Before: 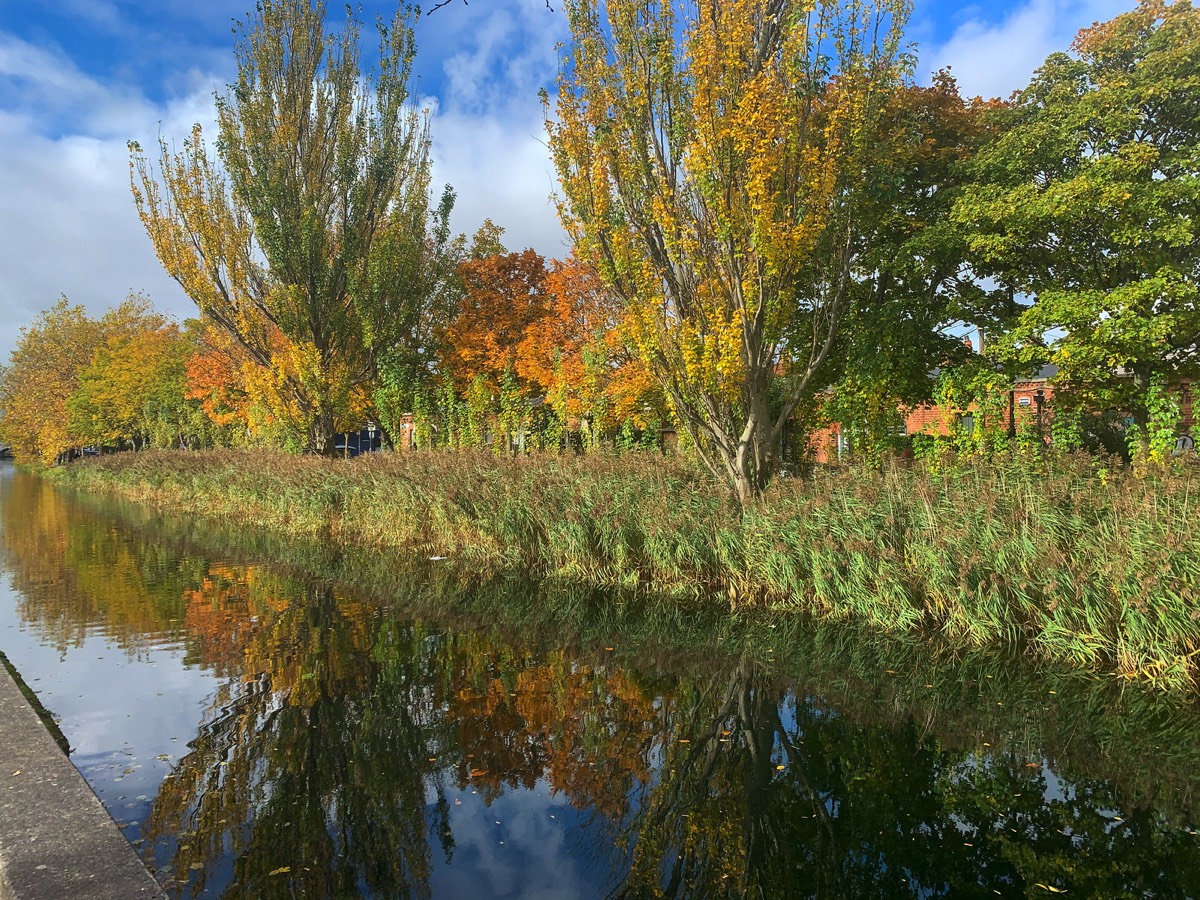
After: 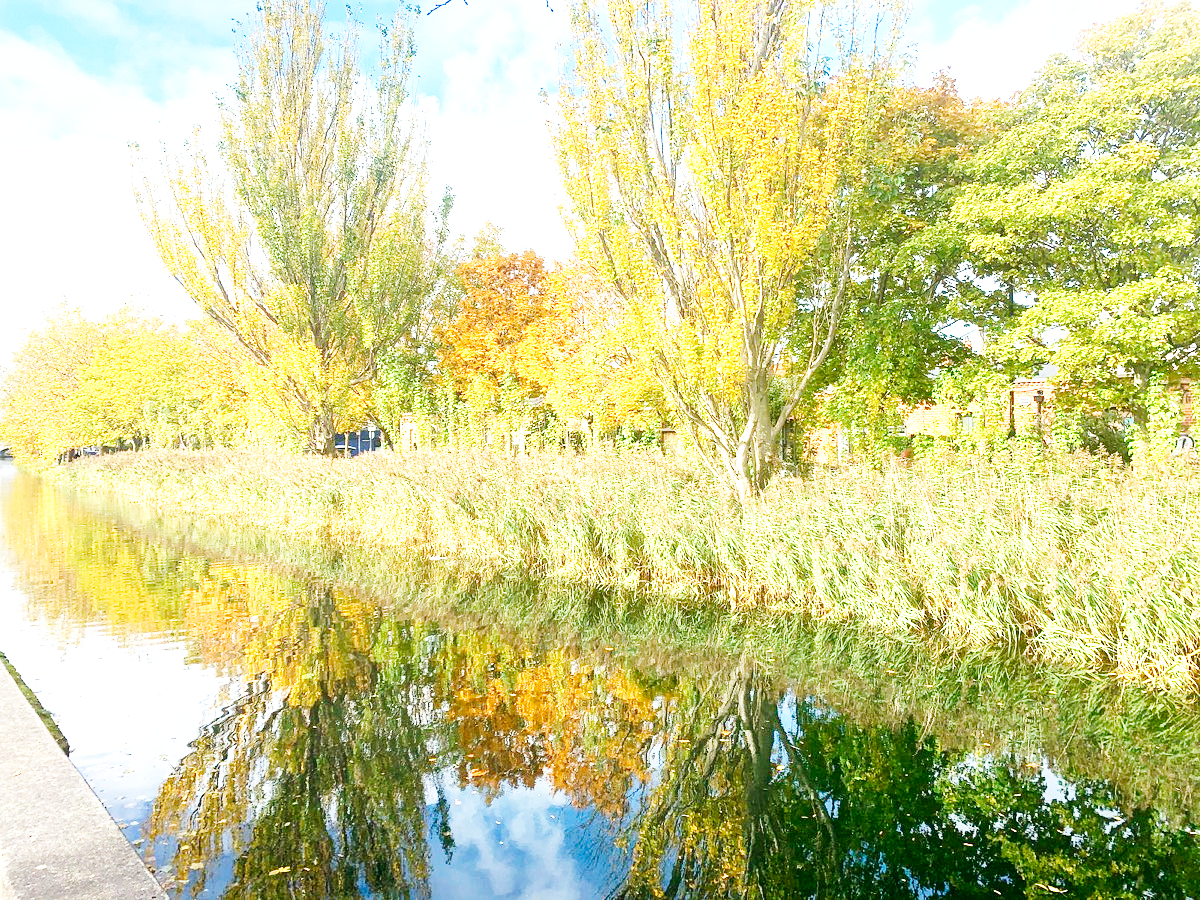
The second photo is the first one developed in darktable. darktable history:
base curve: curves: ch0 [(0, 0.003) (0.001, 0.002) (0.006, 0.004) (0.02, 0.022) (0.048, 0.086) (0.094, 0.234) (0.162, 0.431) (0.258, 0.629) (0.385, 0.8) (0.548, 0.918) (0.751, 0.988) (1, 1)], preserve colors none
exposure: black level correction 0, exposure 1.096 EV, compensate highlight preservation false
